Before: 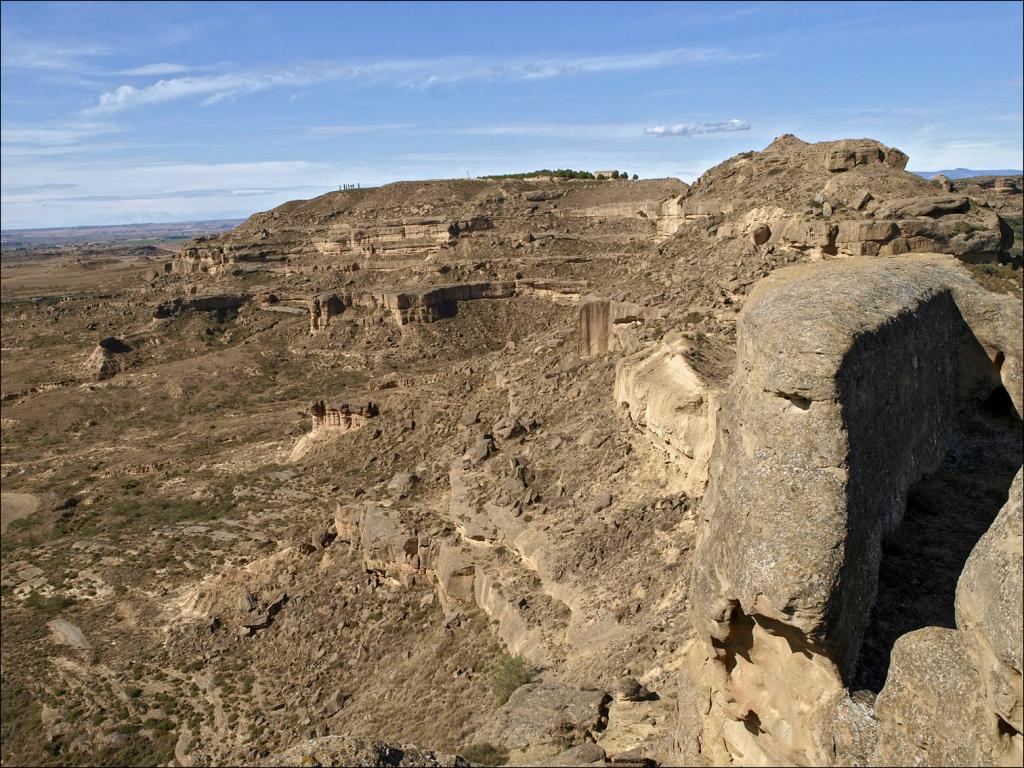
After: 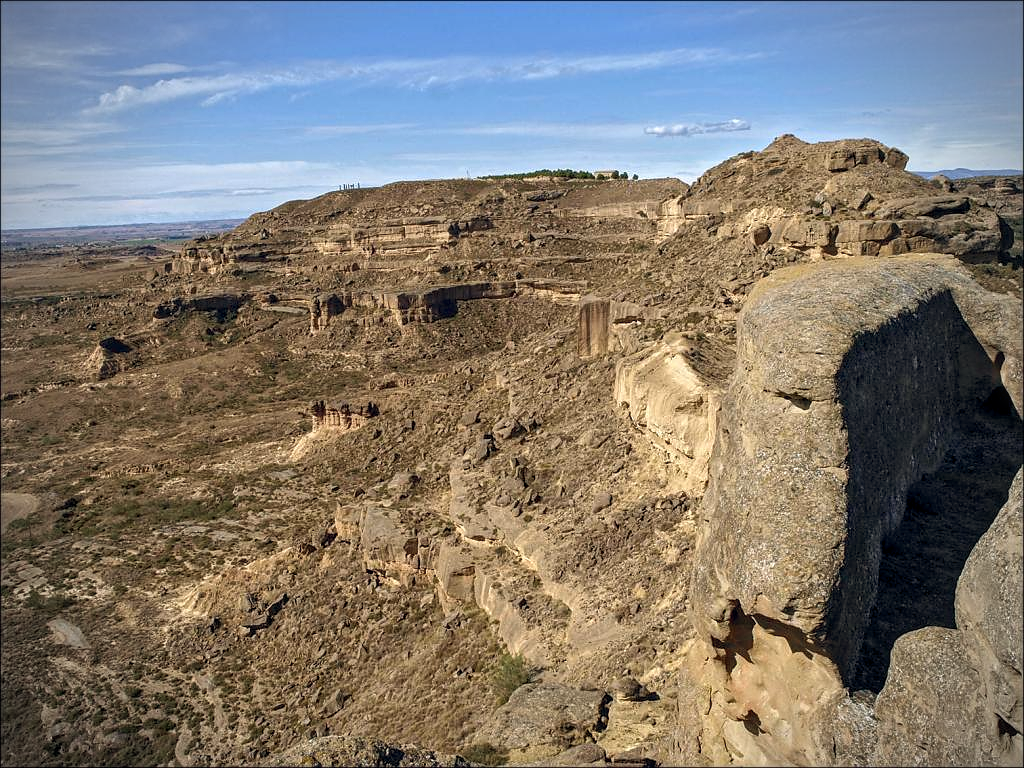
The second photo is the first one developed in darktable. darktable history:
vignetting: width/height ratio 1.091
color balance rgb: global offset › chroma 0.058%, global offset › hue 253.55°, perceptual saturation grading › global saturation 17.858%
sharpen: radius 0.97, amount 0.613
local contrast: on, module defaults
